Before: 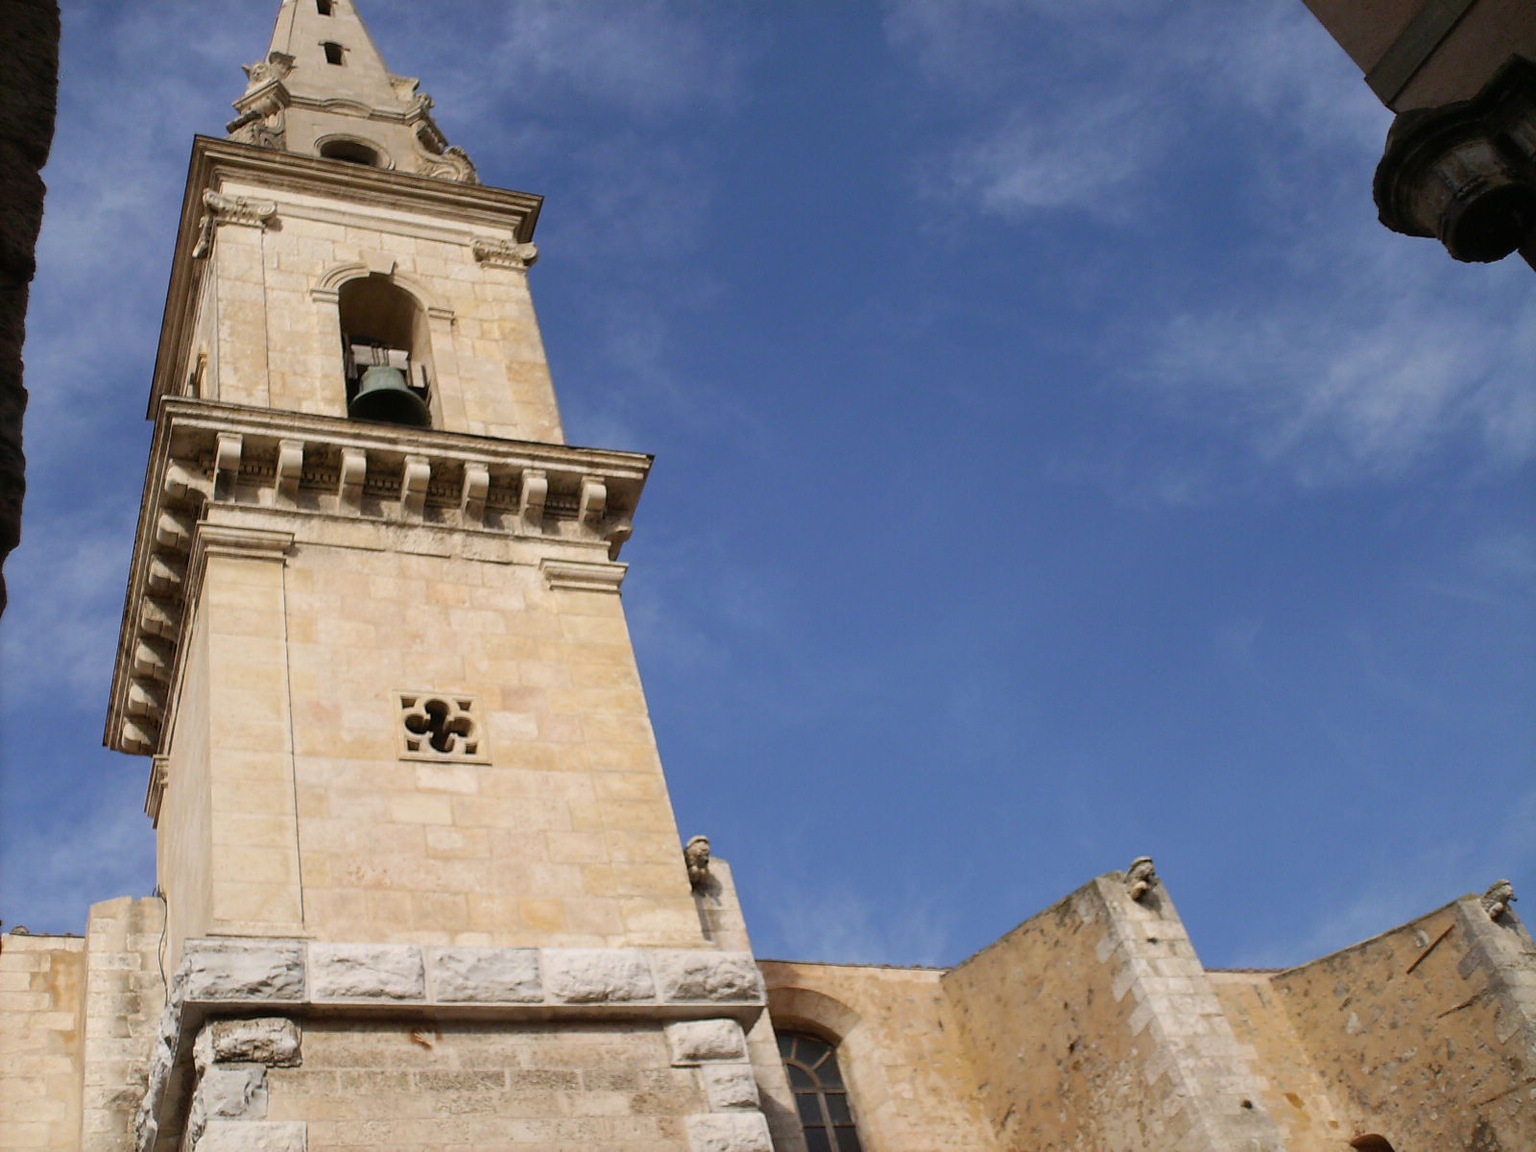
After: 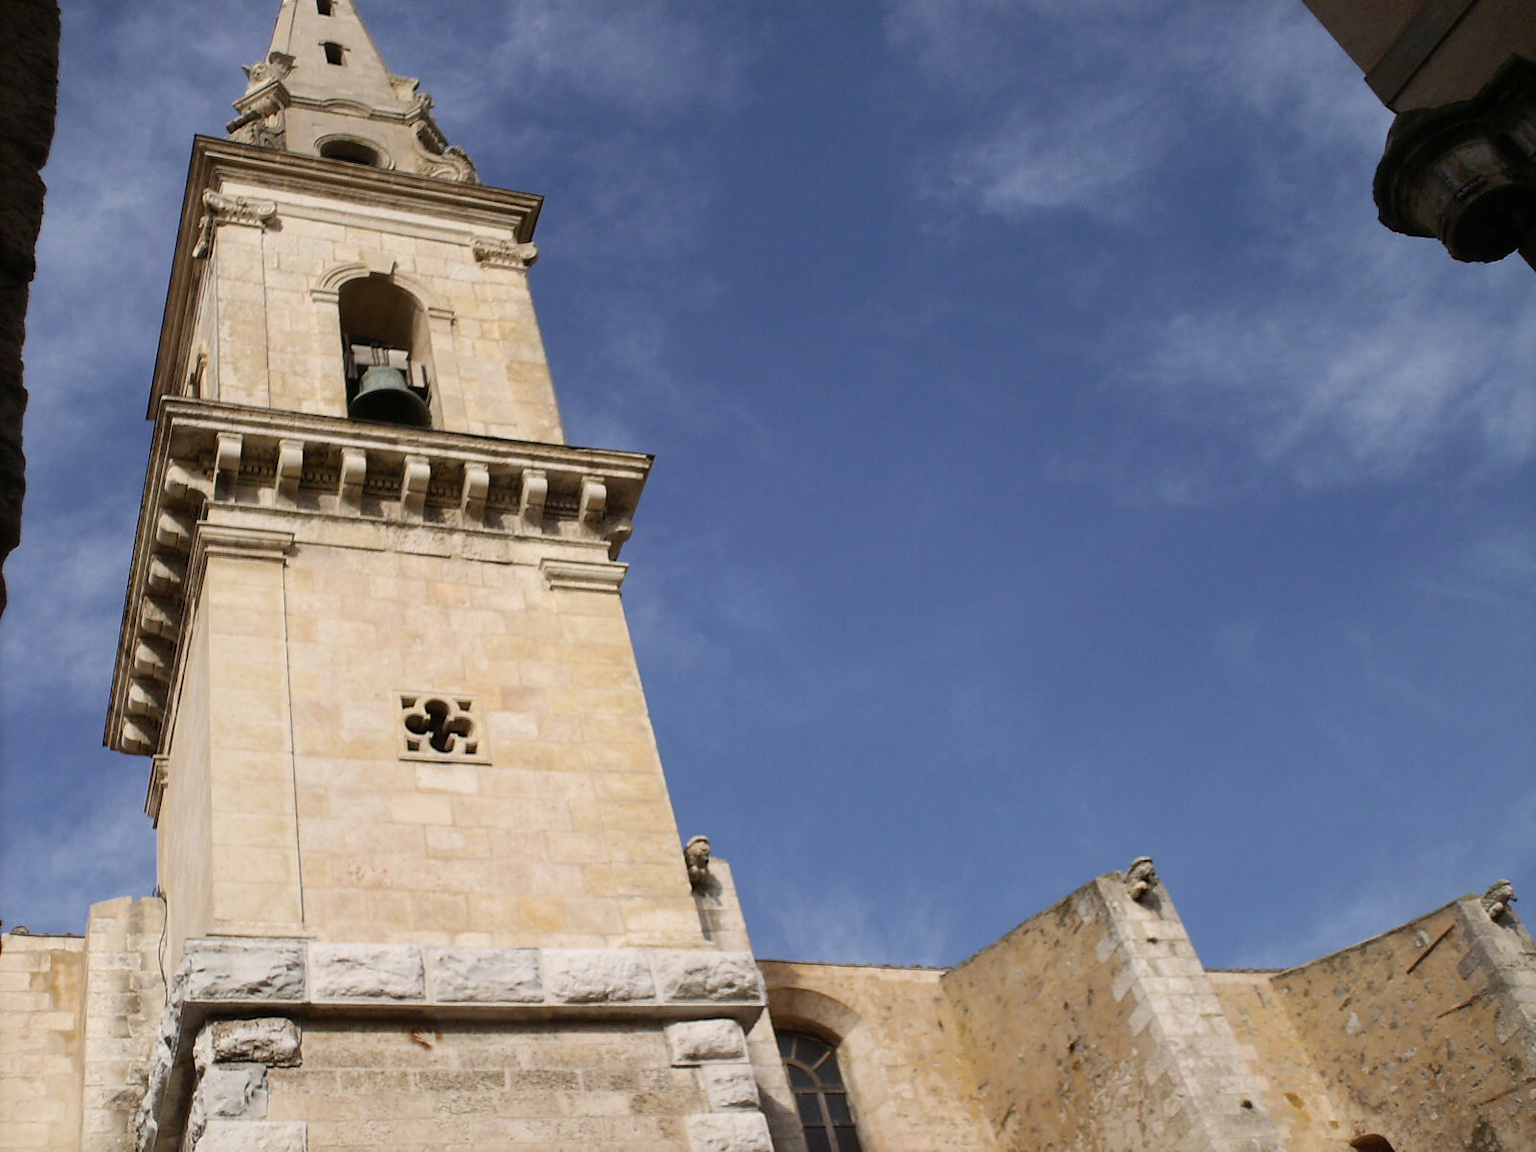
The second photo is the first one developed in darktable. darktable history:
contrast brightness saturation: contrast 0.1, saturation -0.3
color balance rgb: perceptual saturation grading › global saturation 20%, global vibrance 20%
